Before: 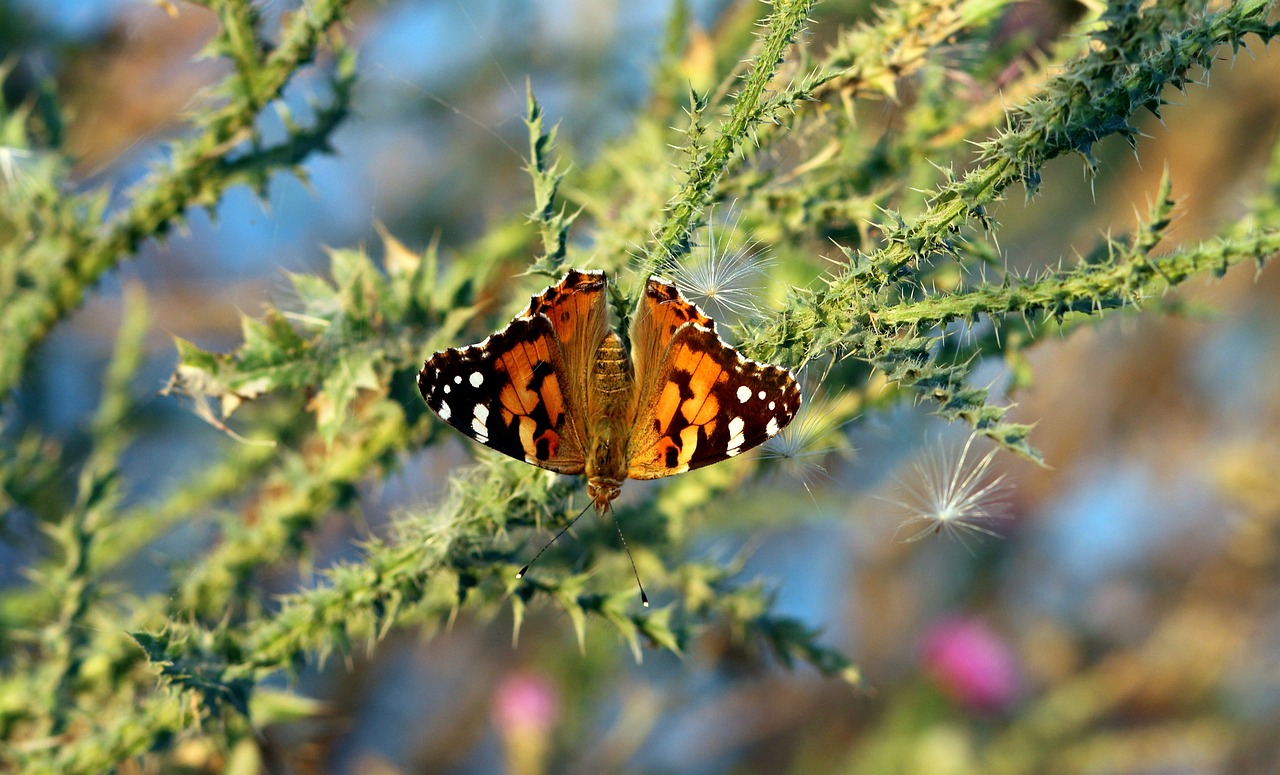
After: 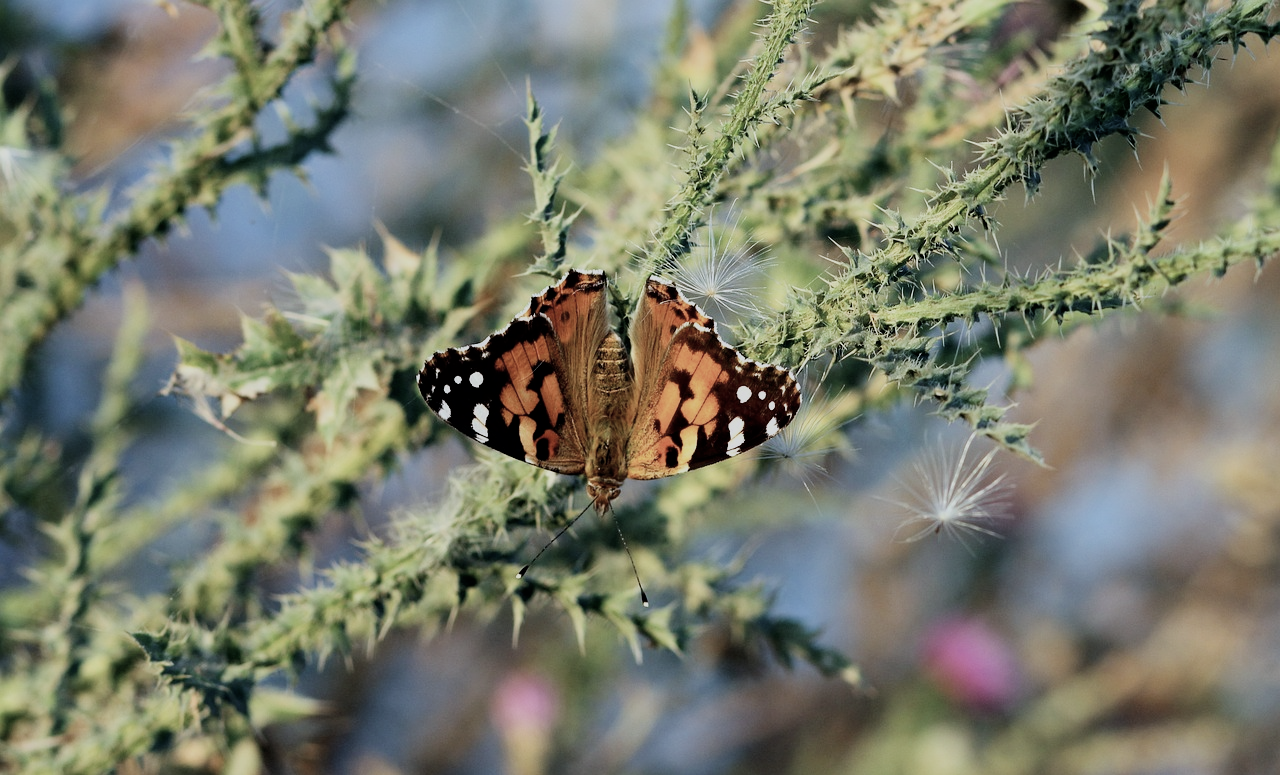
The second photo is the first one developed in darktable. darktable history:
filmic rgb: black relative exposure -7.65 EV, white relative exposure 4.56 EV, hardness 3.61
color calibration: illuminant as shot in camera, x 0.358, y 0.373, temperature 4628.91 K
contrast brightness saturation: contrast 0.097, saturation -0.36
